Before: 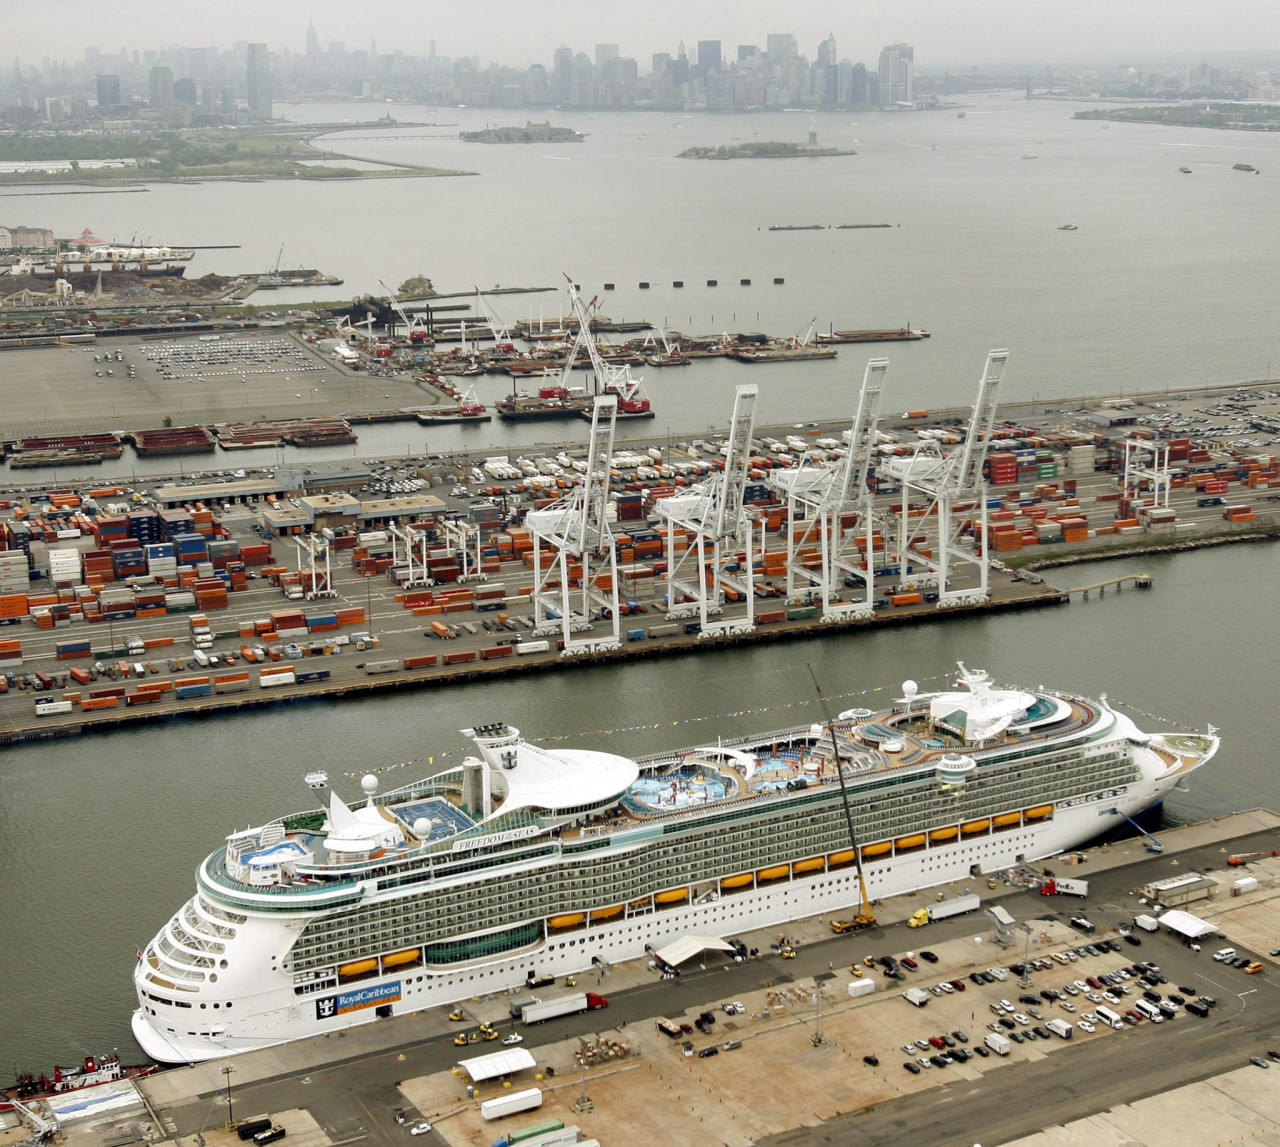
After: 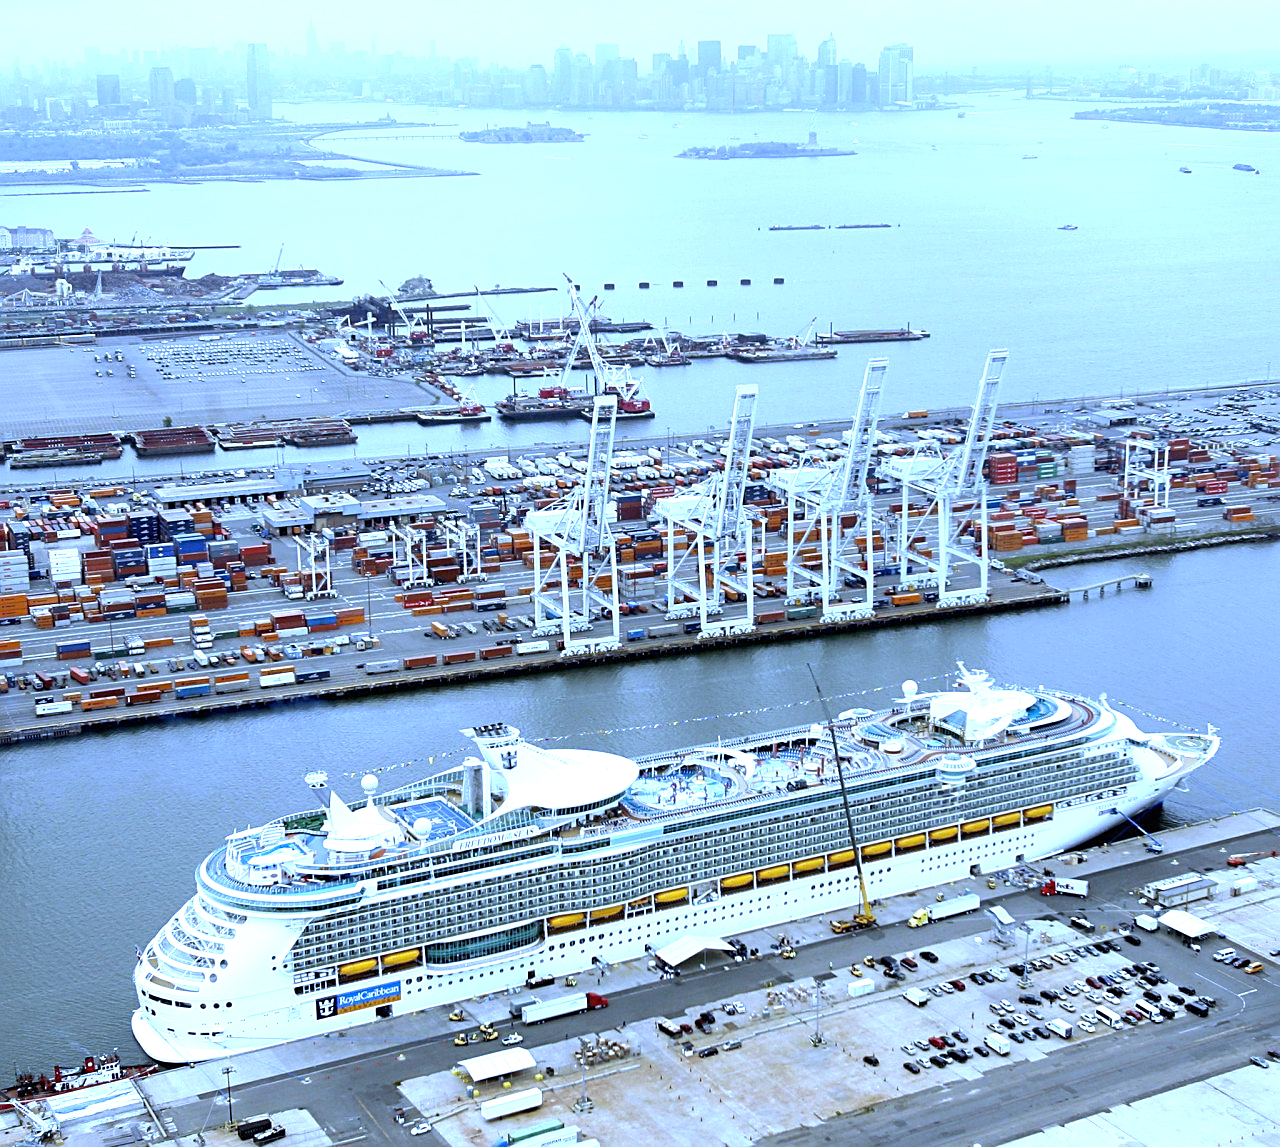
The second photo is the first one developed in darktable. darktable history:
exposure: black level correction 0, exposure 0.95 EV, compensate exposure bias true, compensate highlight preservation false
white balance: red 0.766, blue 1.537
sharpen: on, module defaults
